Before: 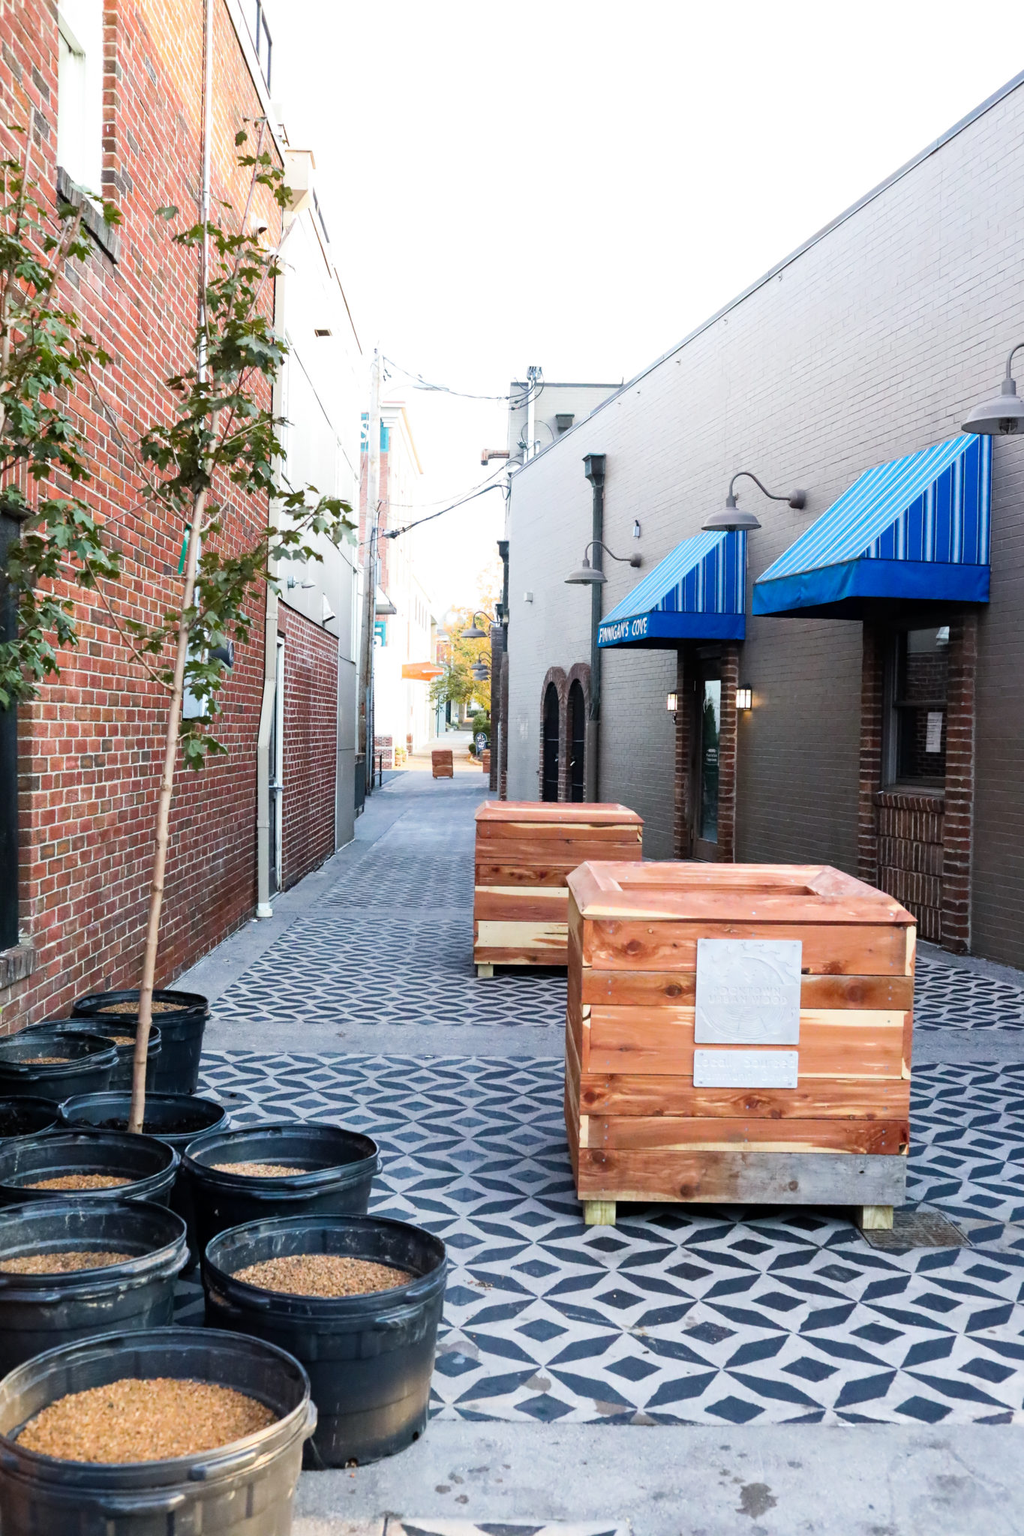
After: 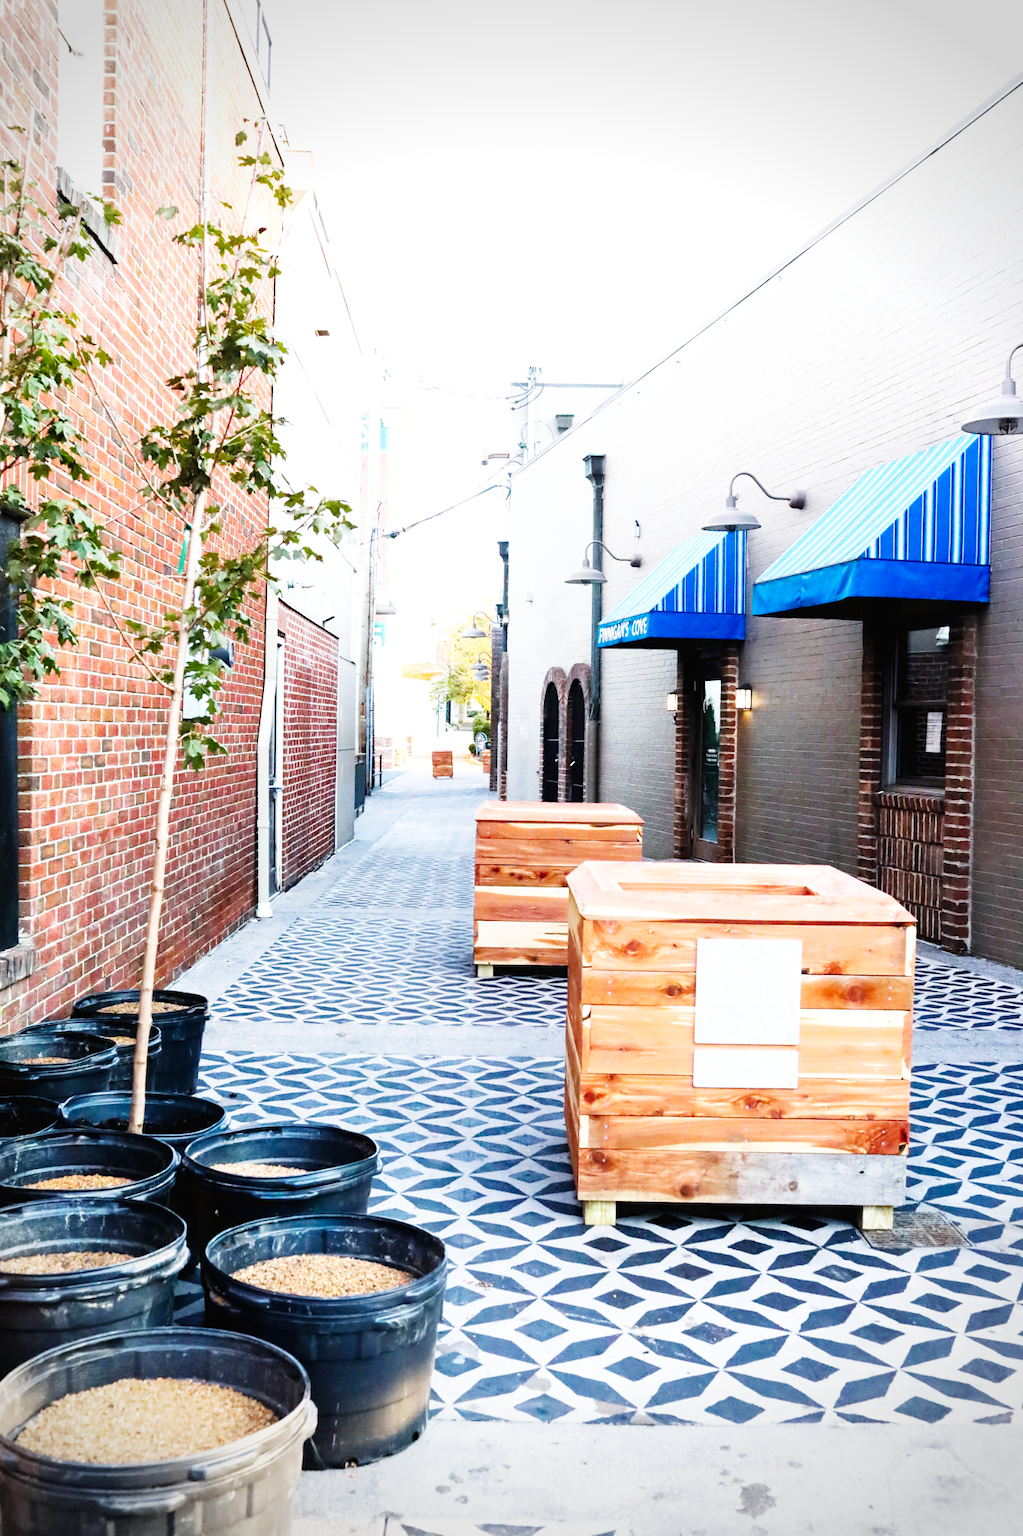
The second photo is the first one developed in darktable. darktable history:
exposure: compensate highlight preservation false
vignetting: fall-off radius 31.58%, brightness -0.35
base curve: curves: ch0 [(0, 0.003) (0.001, 0.002) (0.006, 0.004) (0.02, 0.022) (0.048, 0.086) (0.094, 0.234) (0.162, 0.431) (0.258, 0.629) (0.385, 0.8) (0.548, 0.918) (0.751, 0.988) (1, 1)], preserve colors none
